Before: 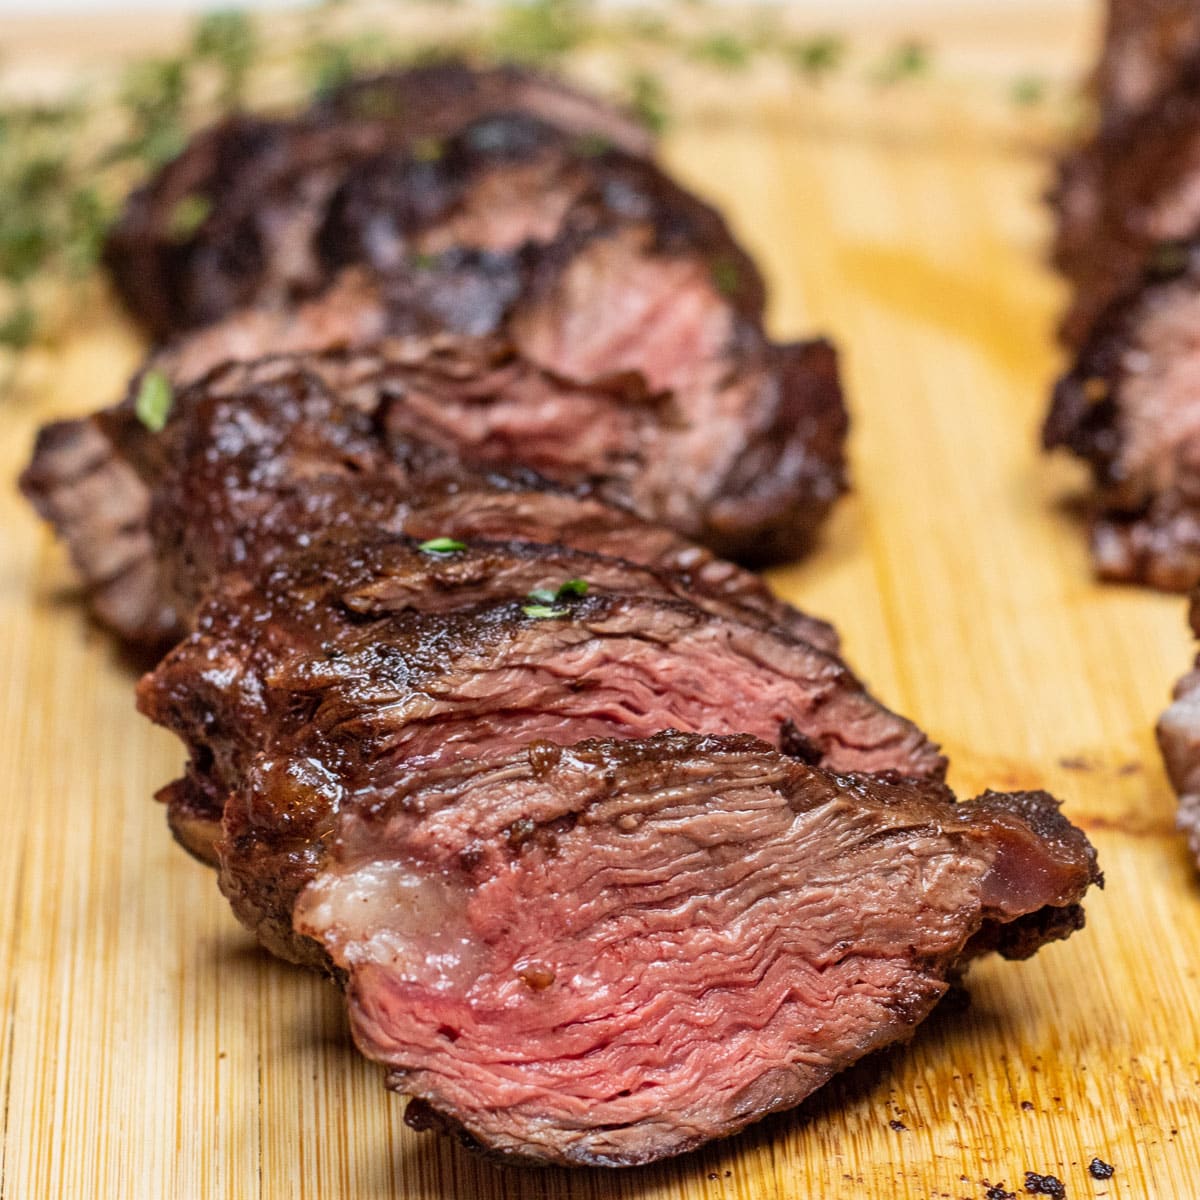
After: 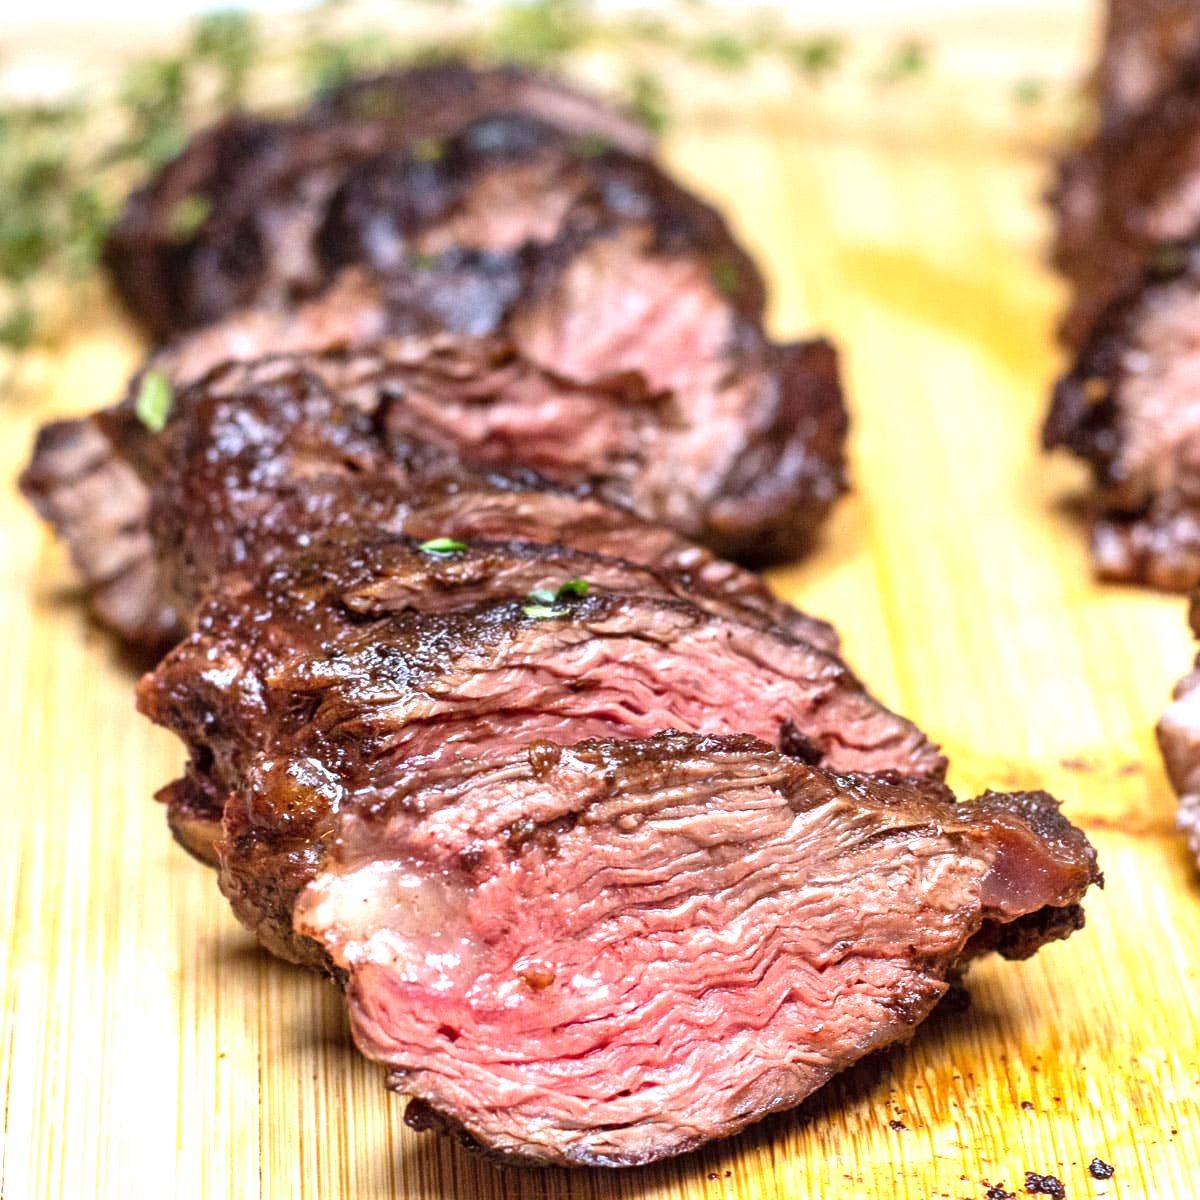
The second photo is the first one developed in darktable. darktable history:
graduated density: on, module defaults
exposure: exposure 1.2 EV, compensate highlight preservation false
white balance: red 0.954, blue 1.079
